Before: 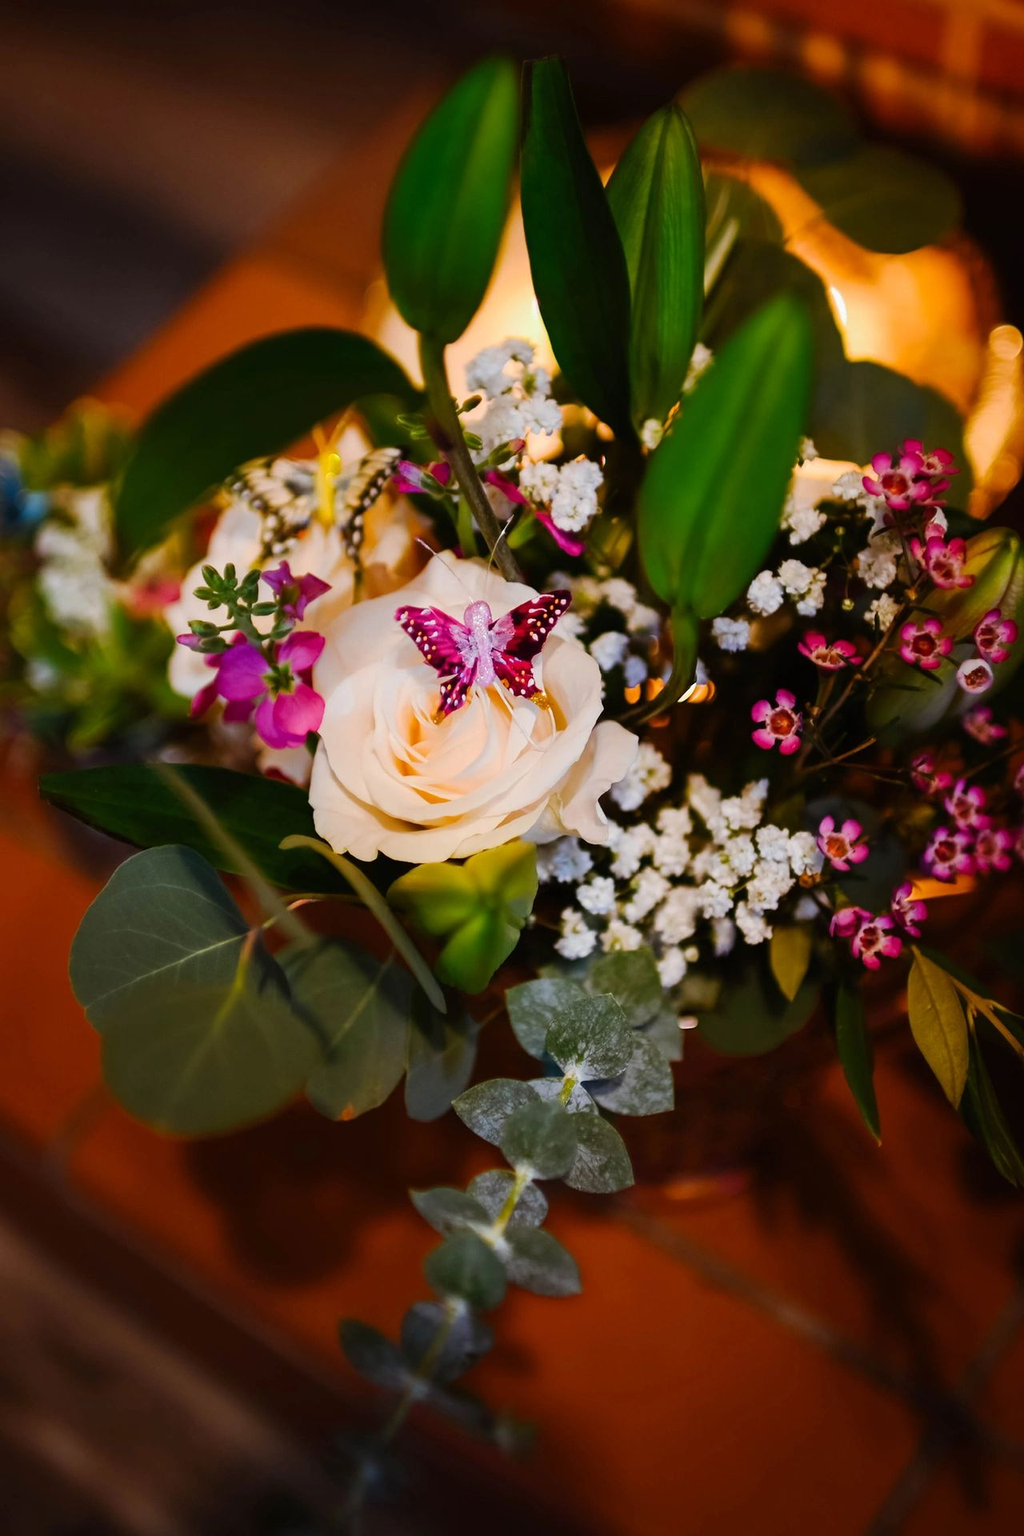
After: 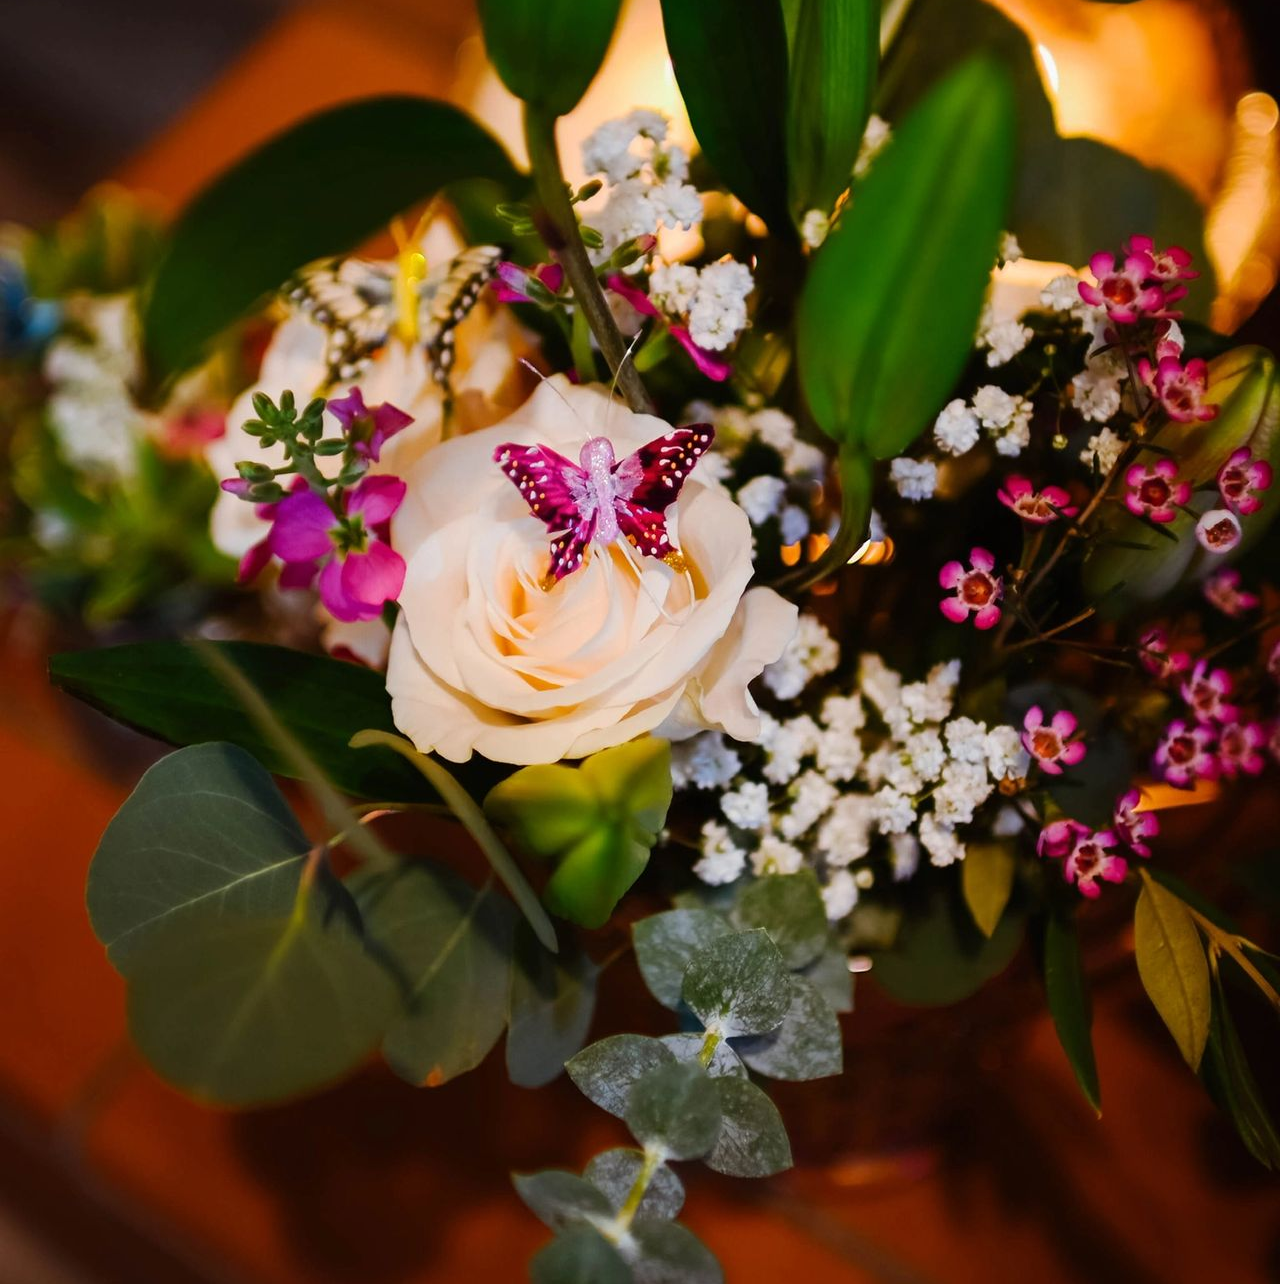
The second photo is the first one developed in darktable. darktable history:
crop: top 16.355%, bottom 16.753%
